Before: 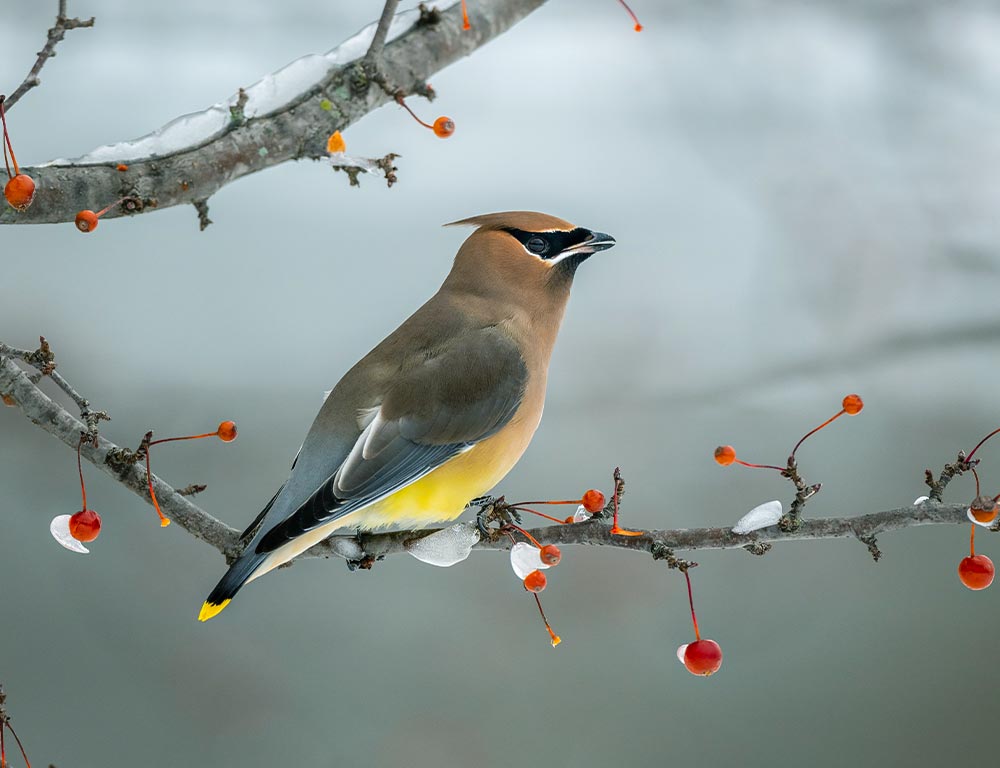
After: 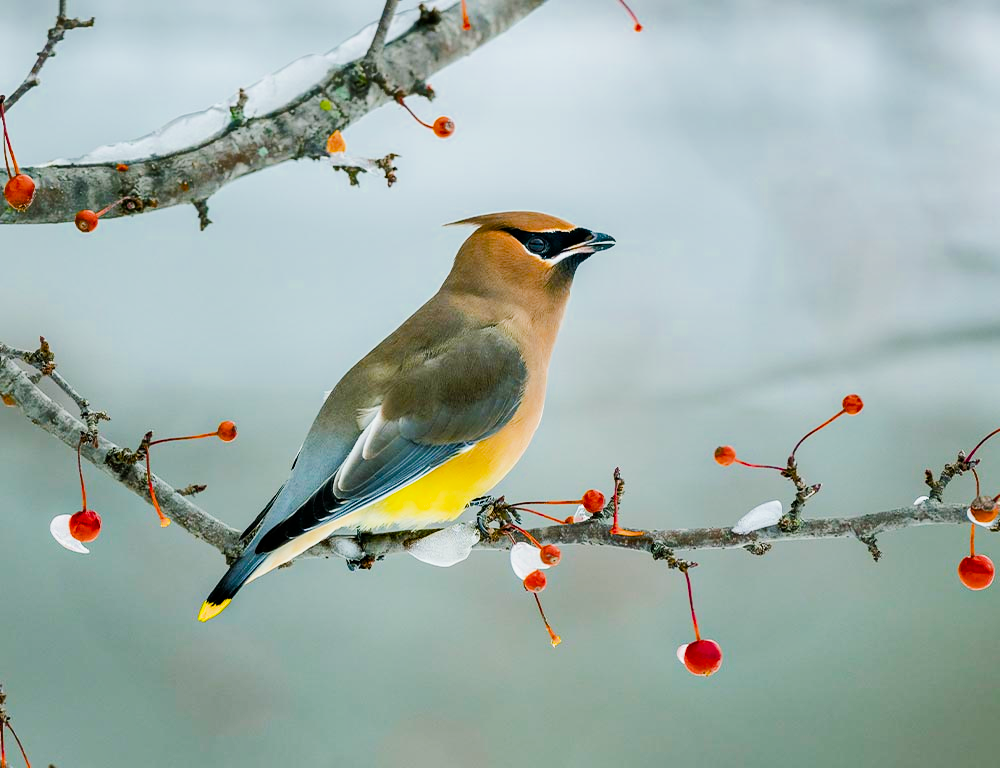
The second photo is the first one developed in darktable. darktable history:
exposure: compensate highlight preservation false
color balance rgb: shadows lift › chroma 0.743%, shadows lift › hue 114.74°, perceptual saturation grading › global saturation 20%, perceptual saturation grading › highlights -14.401%, perceptual saturation grading › shadows 49.315%, perceptual brilliance grading › global brilliance 29.312%, perceptual brilliance grading › highlights 11.996%, perceptual brilliance grading › mid-tones 24.807%, global vibrance 20%
shadows and highlights: shadows 60.13, soften with gaussian
filmic rgb: black relative exposure -7.16 EV, white relative exposure 5.39 EV, hardness 3.02
